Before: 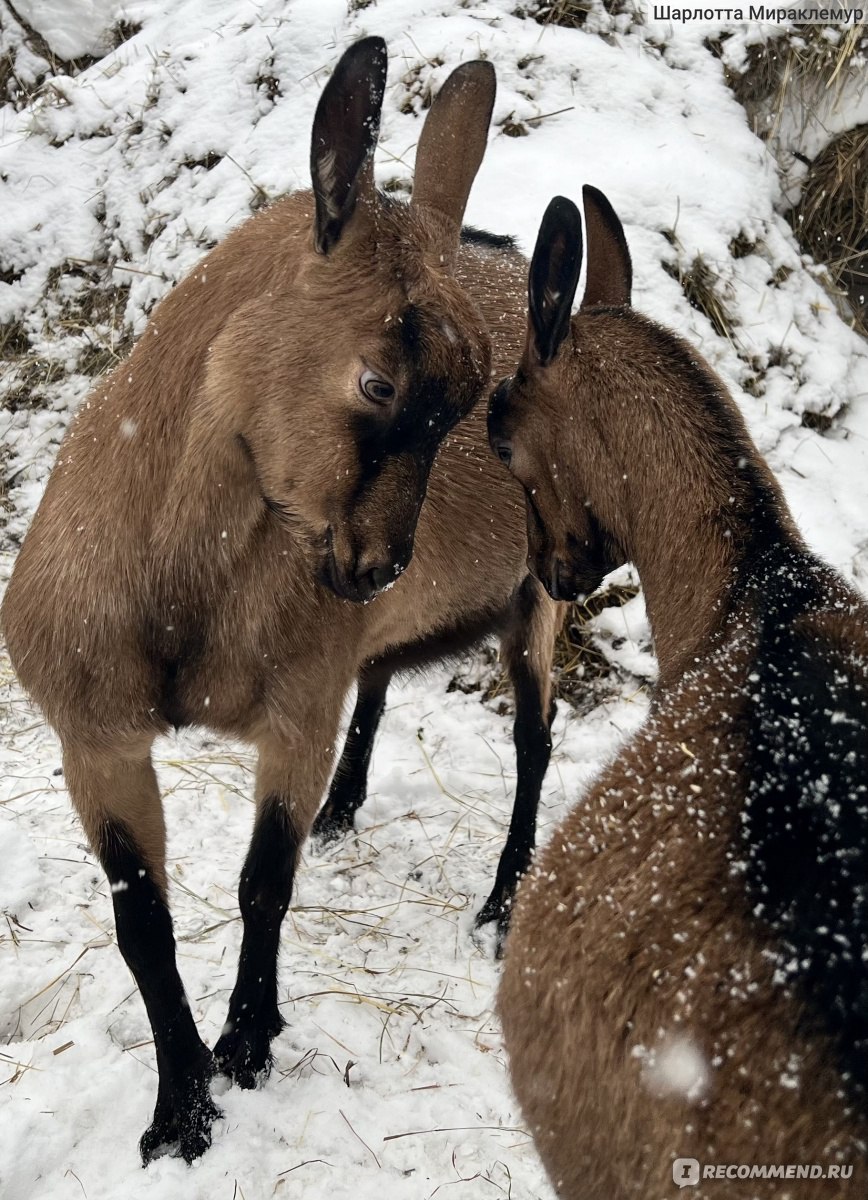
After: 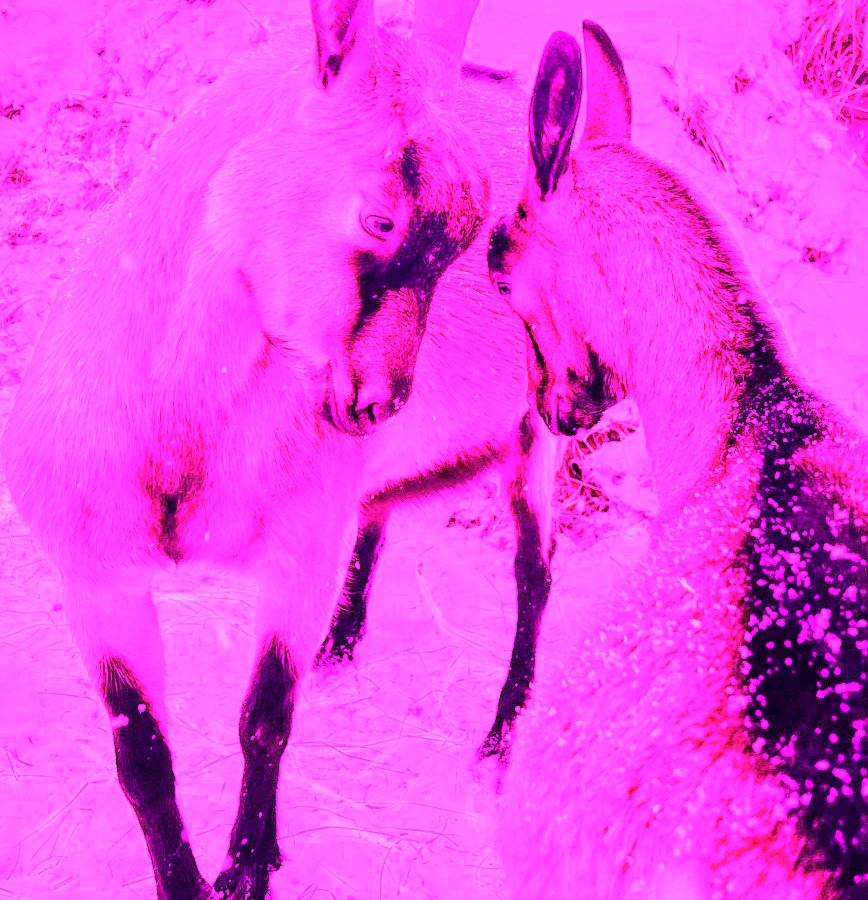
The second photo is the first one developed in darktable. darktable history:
white balance: red 8, blue 8
exposure: exposure 0.128 EV, compensate highlight preservation false
color contrast: blue-yellow contrast 0.62
crop: top 13.819%, bottom 11.169%
